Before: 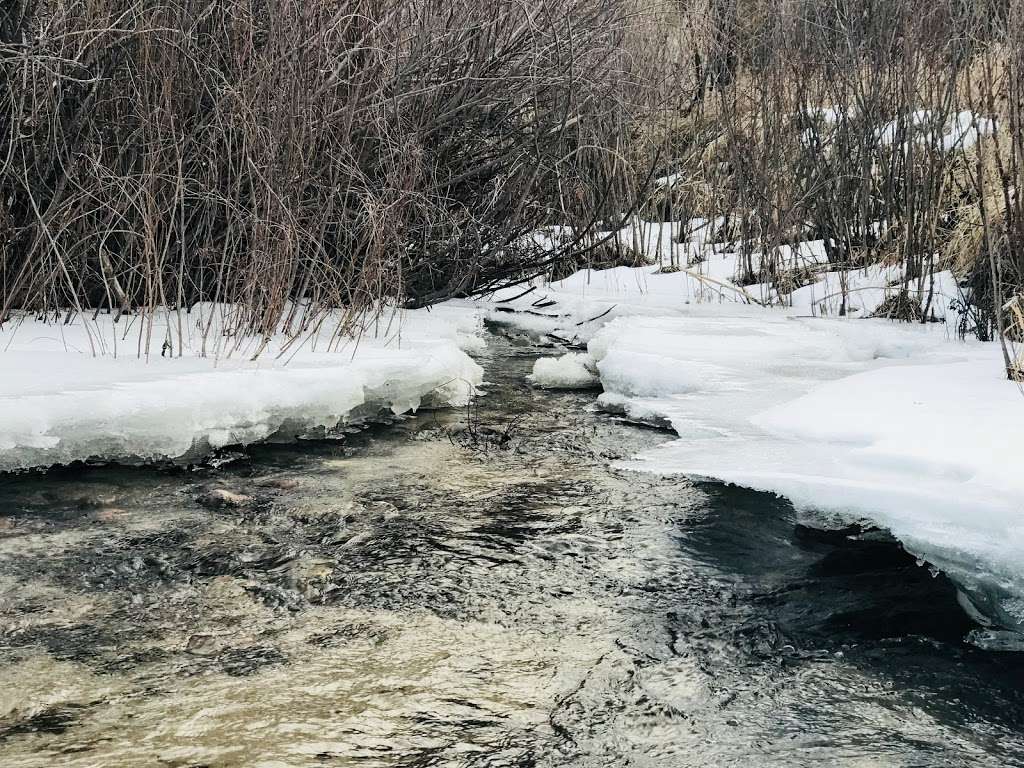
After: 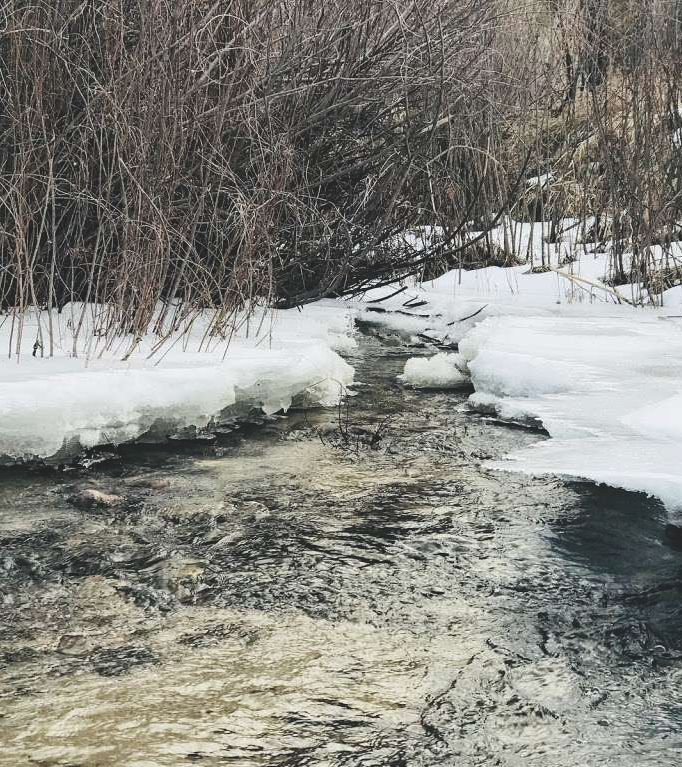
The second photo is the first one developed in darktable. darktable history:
exposure: black level correction -0.015, compensate highlight preservation false
crop and rotate: left 12.648%, right 20.685%
